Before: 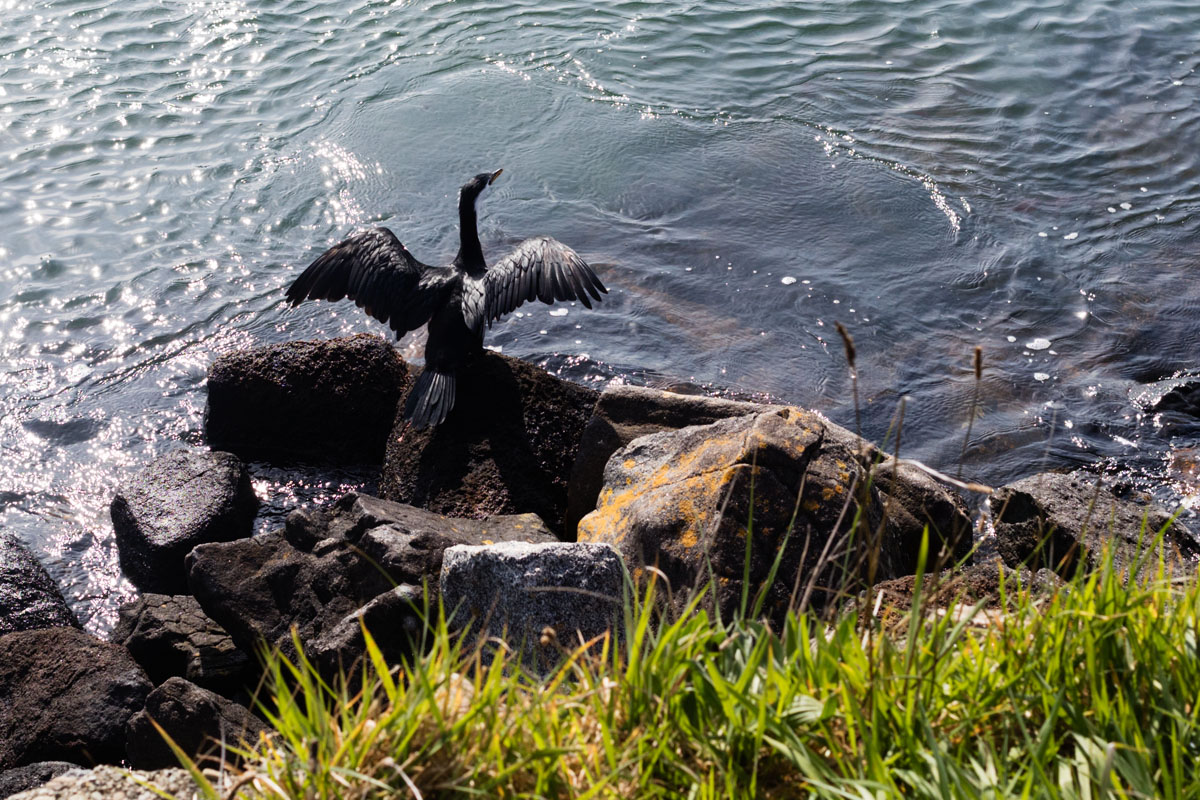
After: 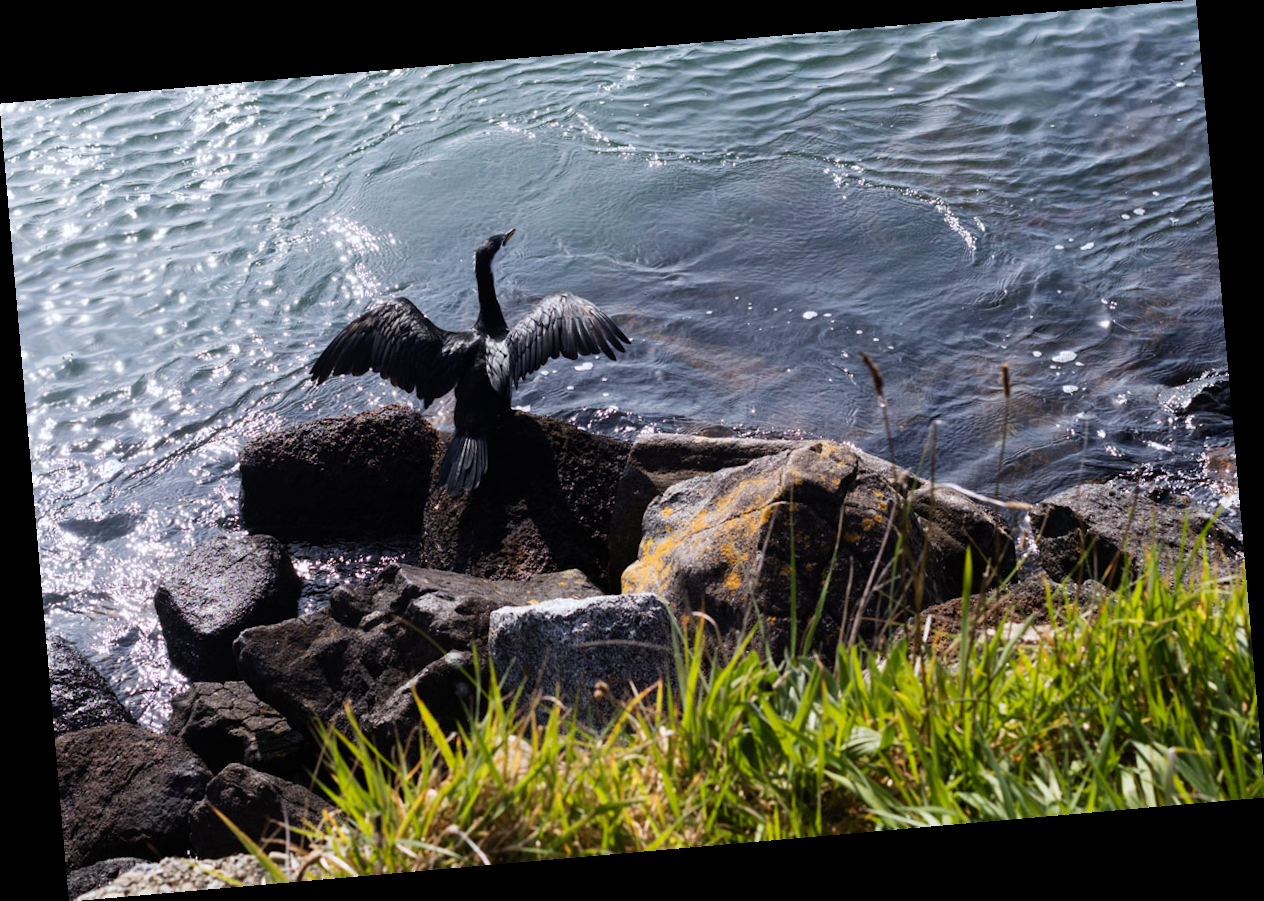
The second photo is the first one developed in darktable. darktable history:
white balance: red 0.974, blue 1.044
rotate and perspective: rotation -4.98°, automatic cropping off
